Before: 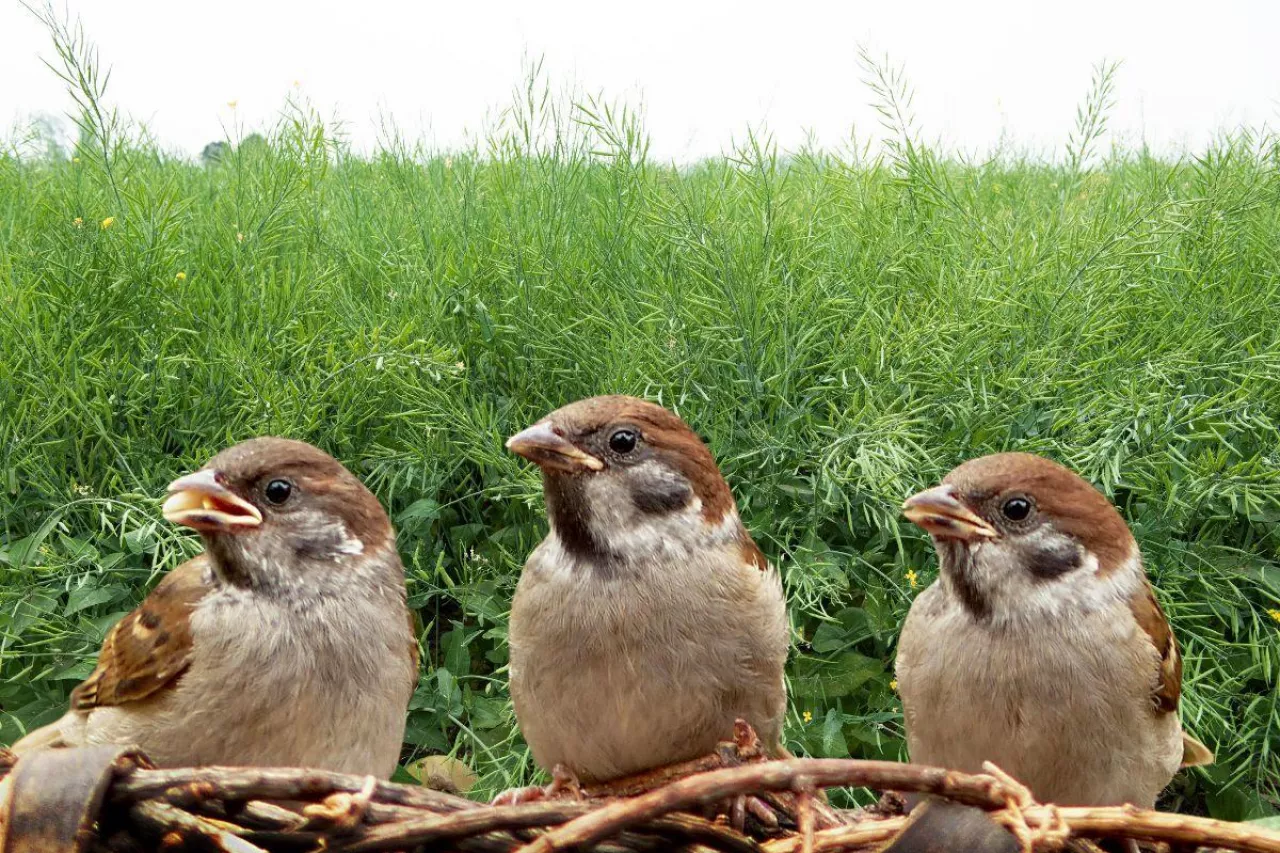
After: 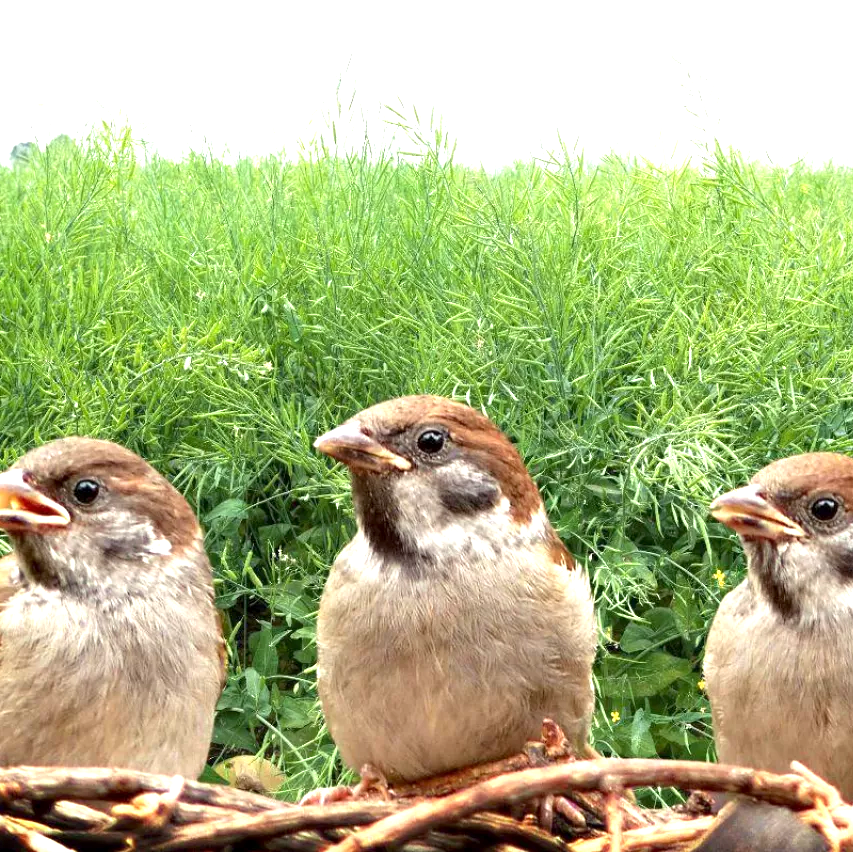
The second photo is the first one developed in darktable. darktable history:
exposure: black level correction 0.001, exposure 0.955 EV, compensate exposure bias true, compensate highlight preservation false
crop and rotate: left 15.055%, right 18.278%
